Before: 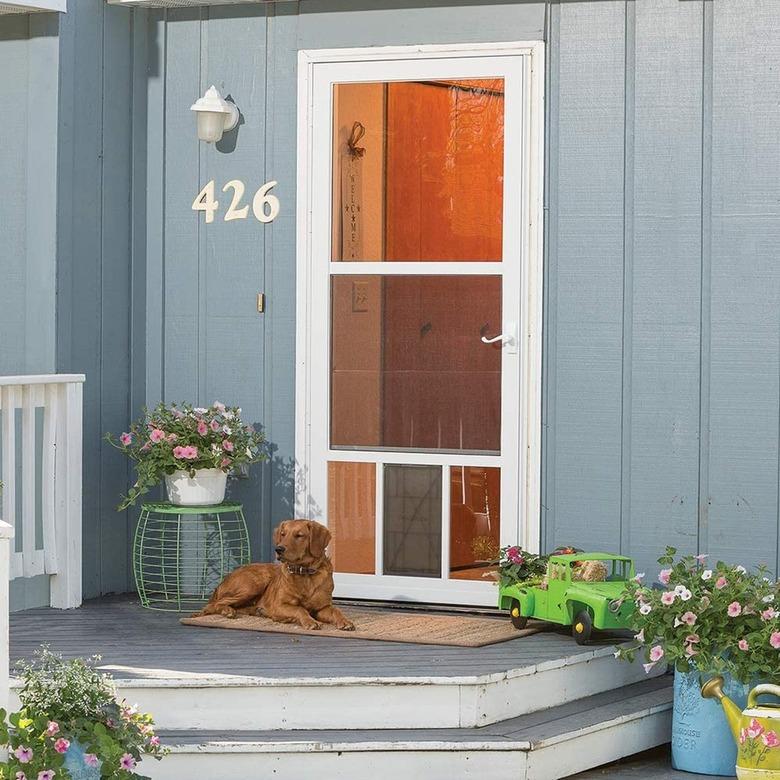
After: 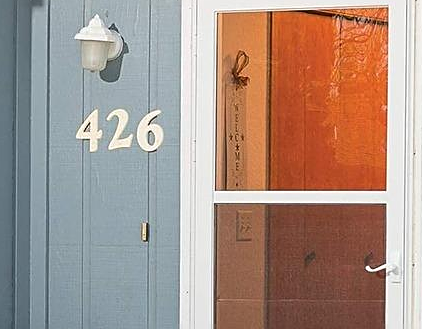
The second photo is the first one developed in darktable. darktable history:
crop: left 14.977%, top 9.205%, right 30.907%, bottom 48.601%
sharpen: on, module defaults
